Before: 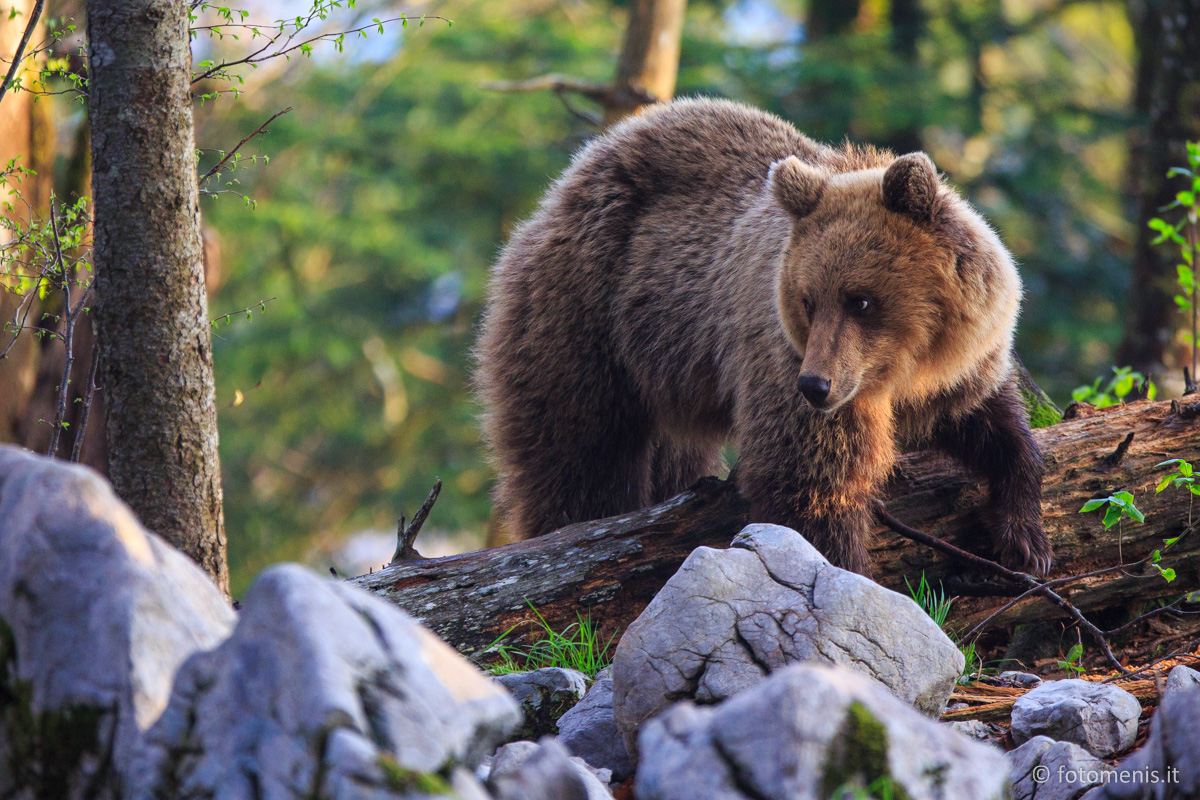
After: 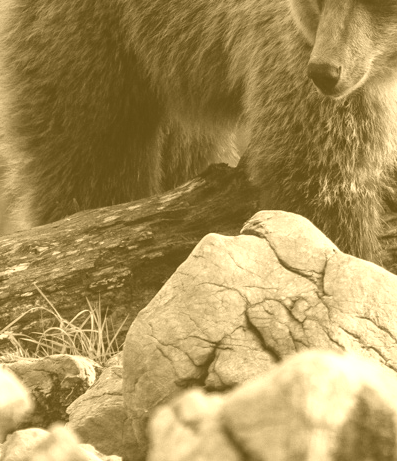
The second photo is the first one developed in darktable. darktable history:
crop: left 40.878%, top 39.176%, right 25.993%, bottom 3.081%
graduated density: rotation -0.352°, offset 57.64
colorize: hue 36°, source mix 100%
